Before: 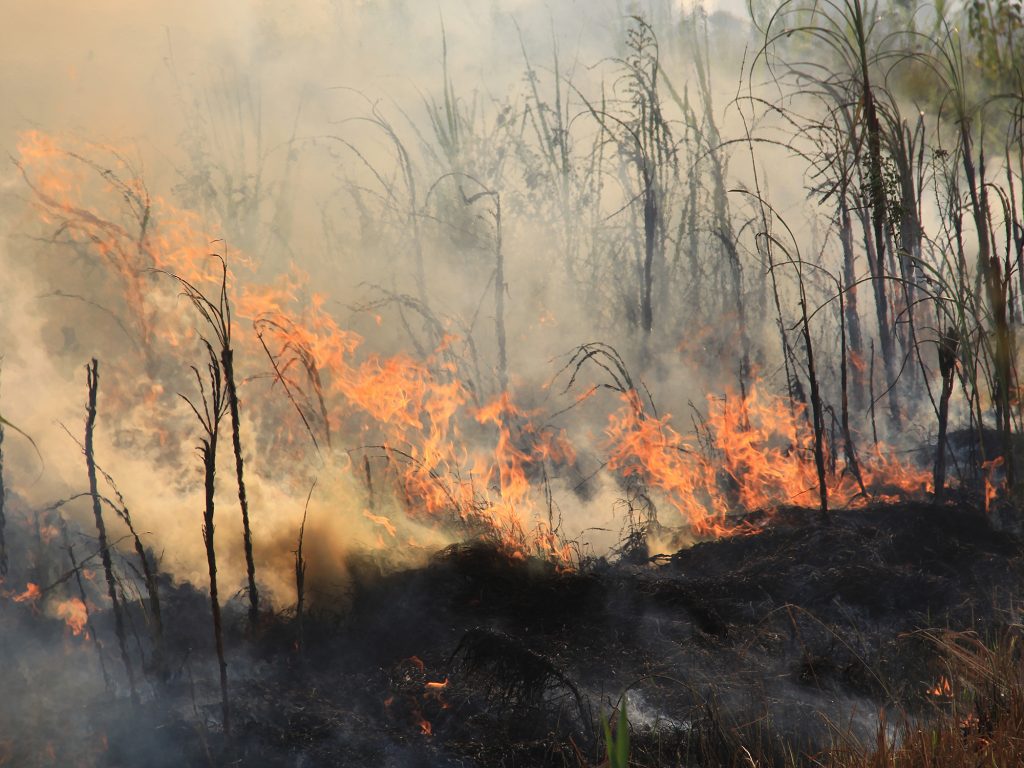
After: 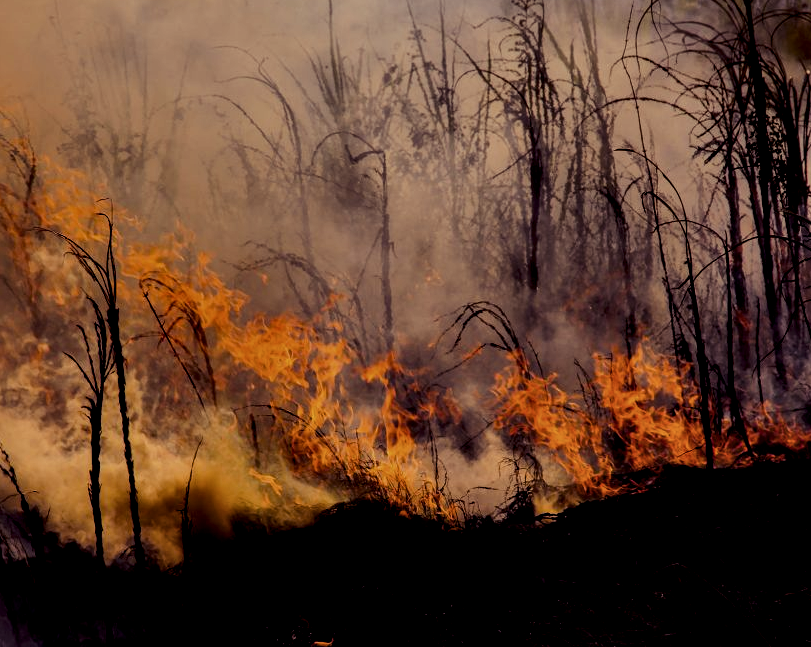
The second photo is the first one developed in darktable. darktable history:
filmic rgb: black relative exposure -7.5 EV, white relative exposure 5 EV, hardness 3.31, contrast 1.3, contrast in shadows safe
crop: left 11.225%, top 5.381%, right 9.565%, bottom 10.314%
color balance rgb: shadows lift › luminance -21.66%, shadows lift › chroma 8.98%, shadows lift › hue 283.37°, power › chroma 1.55%, power › hue 25.59°, highlights gain › luminance 6.08%, highlights gain › chroma 2.55%, highlights gain › hue 90°, global offset › luminance -0.87%, perceptual saturation grading › global saturation 27.49%, perceptual saturation grading › highlights -28.39%, perceptual saturation grading › mid-tones 15.22%, perceptual saturation grading › shadows 33.98%, perceptual brilliance grading › highlights 10%, perceptual brilliance grading › mid-tones 5%
exposure: exposure -1.468 EV, compensate highlight preservation false
local contrast: detail 150%
